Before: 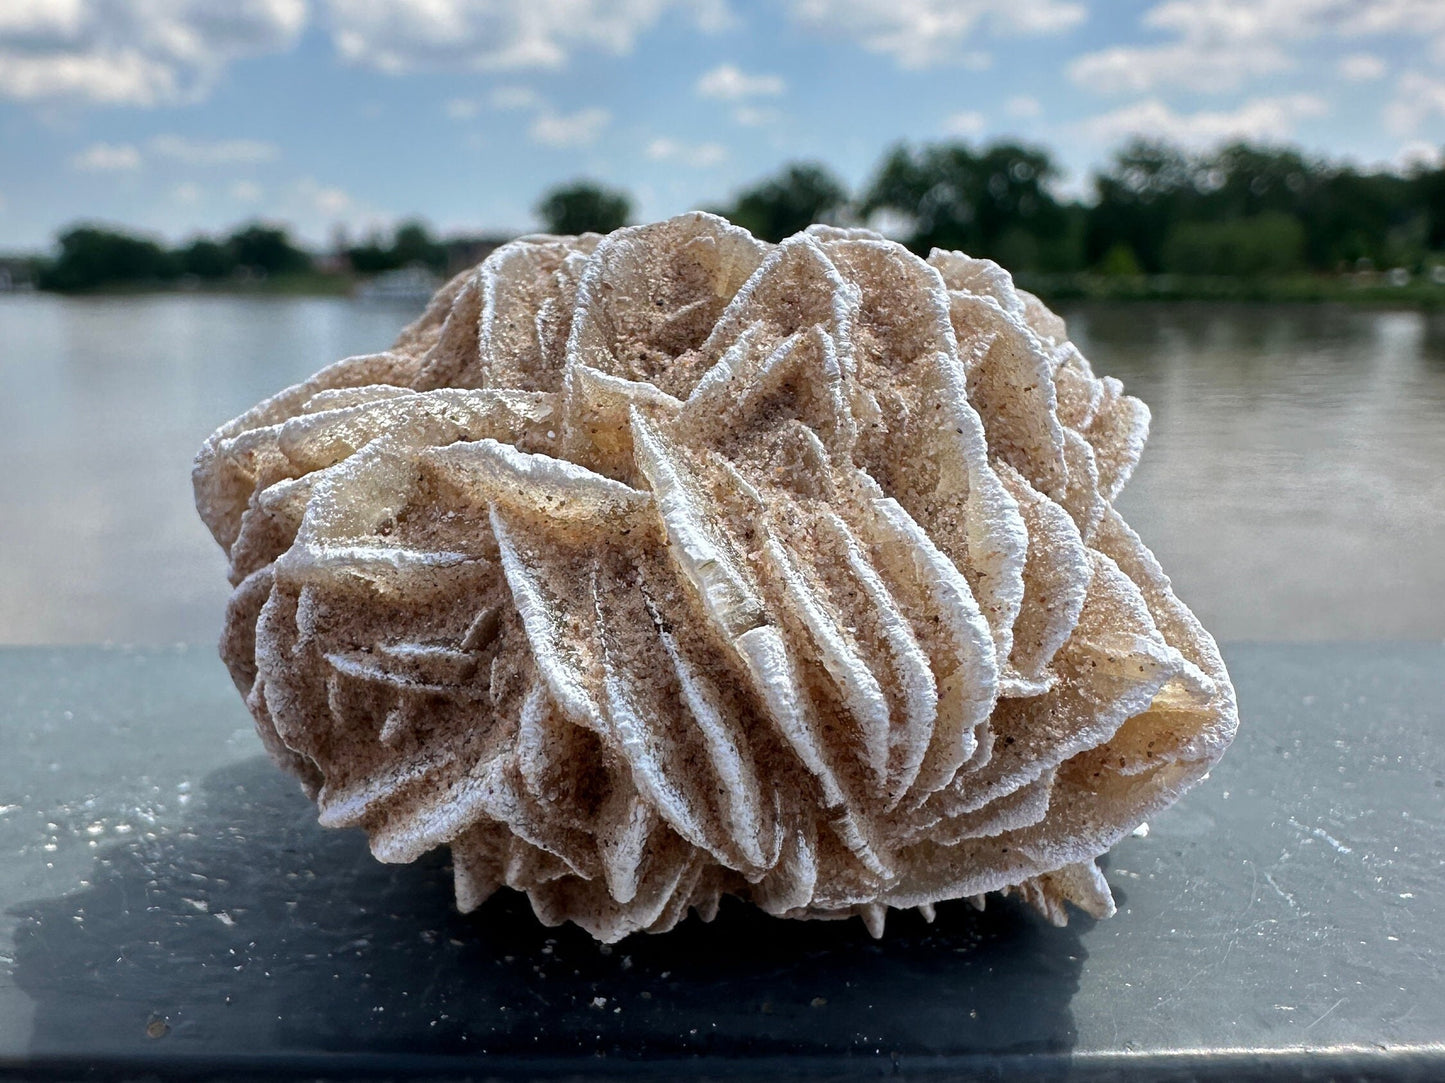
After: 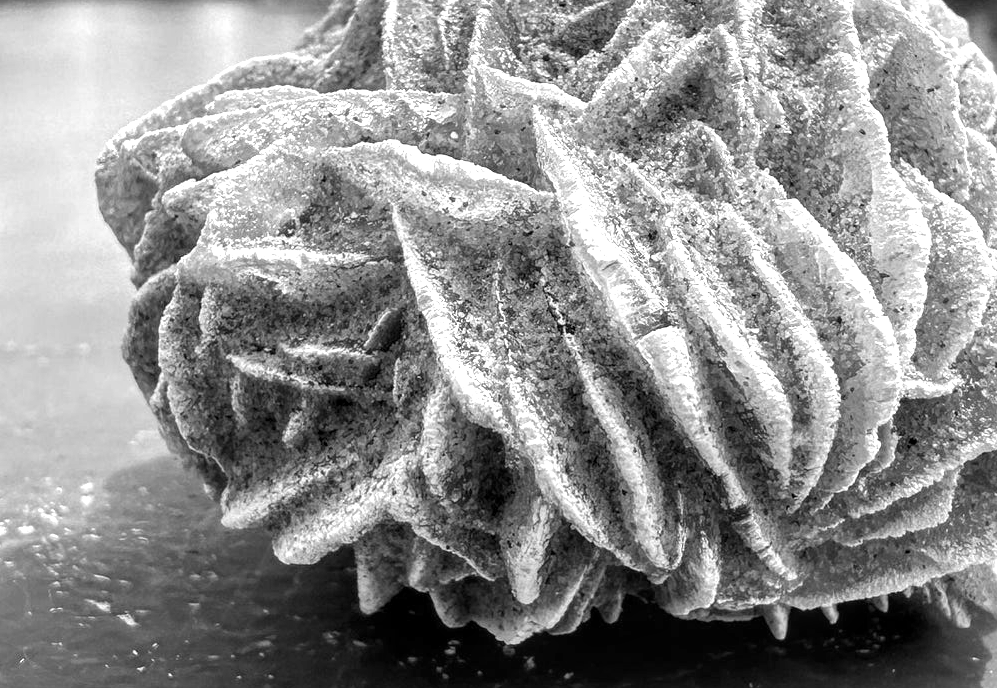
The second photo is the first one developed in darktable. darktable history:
crop: left 6.725%, top 27.674%, right 24.261%, bottom 8.783%
exposure: black level correction 0, exposure 0.851 EV, compensate exposure bias true, compensate highlight preservation false
local contrast: on, module defaults
color calibration: output gray [0.267, 0.423, 0.261, 0], illuminant as shot in camera, x 0.358, y 0.373, temperature 4628.91 K
